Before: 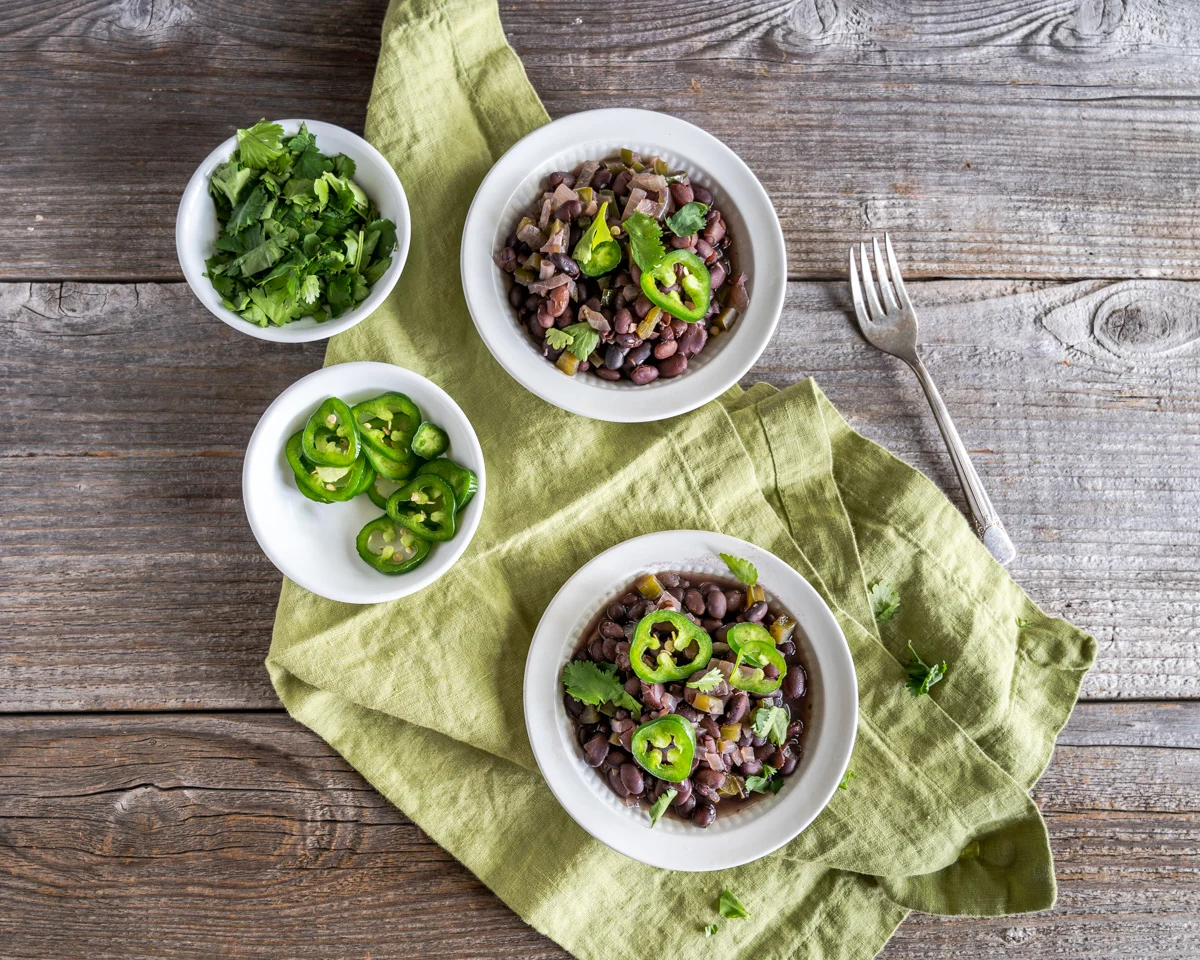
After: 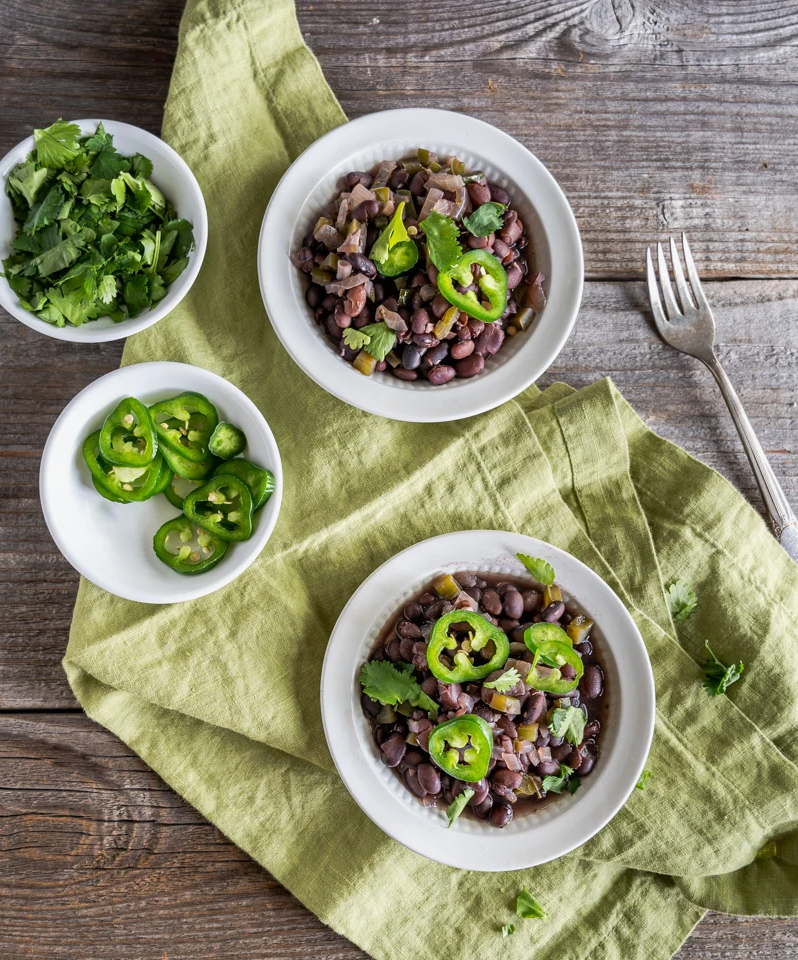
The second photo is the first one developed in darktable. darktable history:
crop: left 16.931%, right 16.345%
exposure: exposure -0.111 EV, compensate highlight preservation false
